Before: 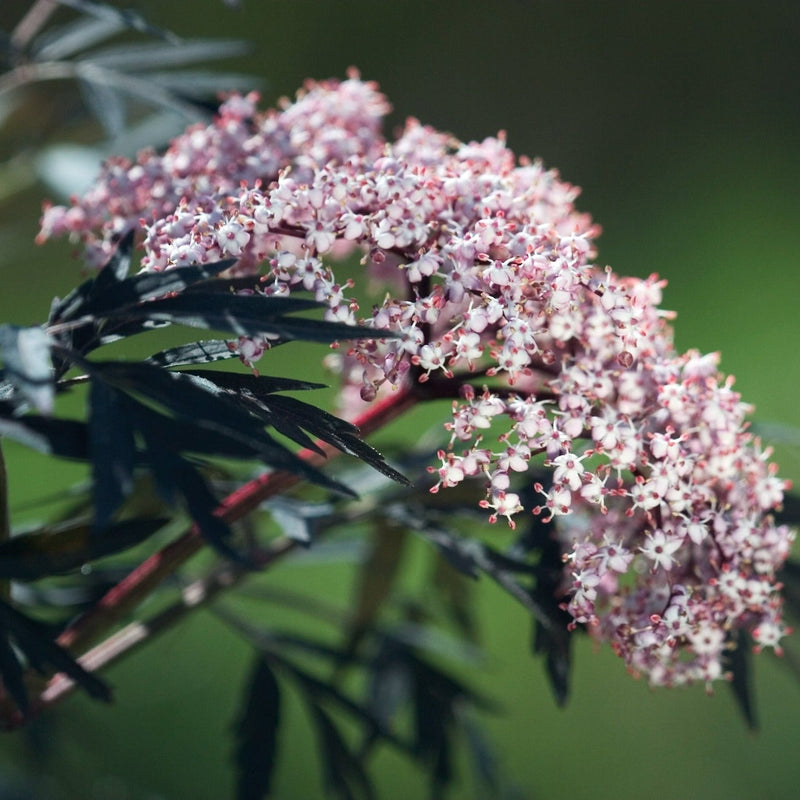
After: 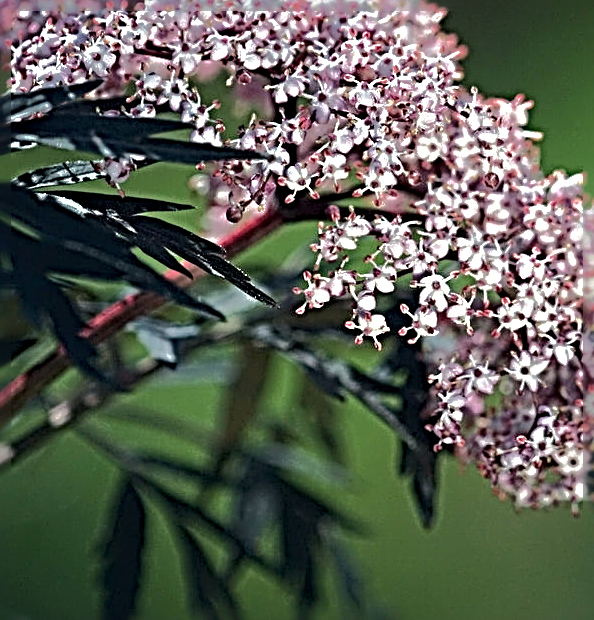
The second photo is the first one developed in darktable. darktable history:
crop: left 16.845%, top 22.44%, right 8.833%
shadows and highlights: shadows -19.05, highlights -73.35
sharpen: radius 4.005, amount 1.999
